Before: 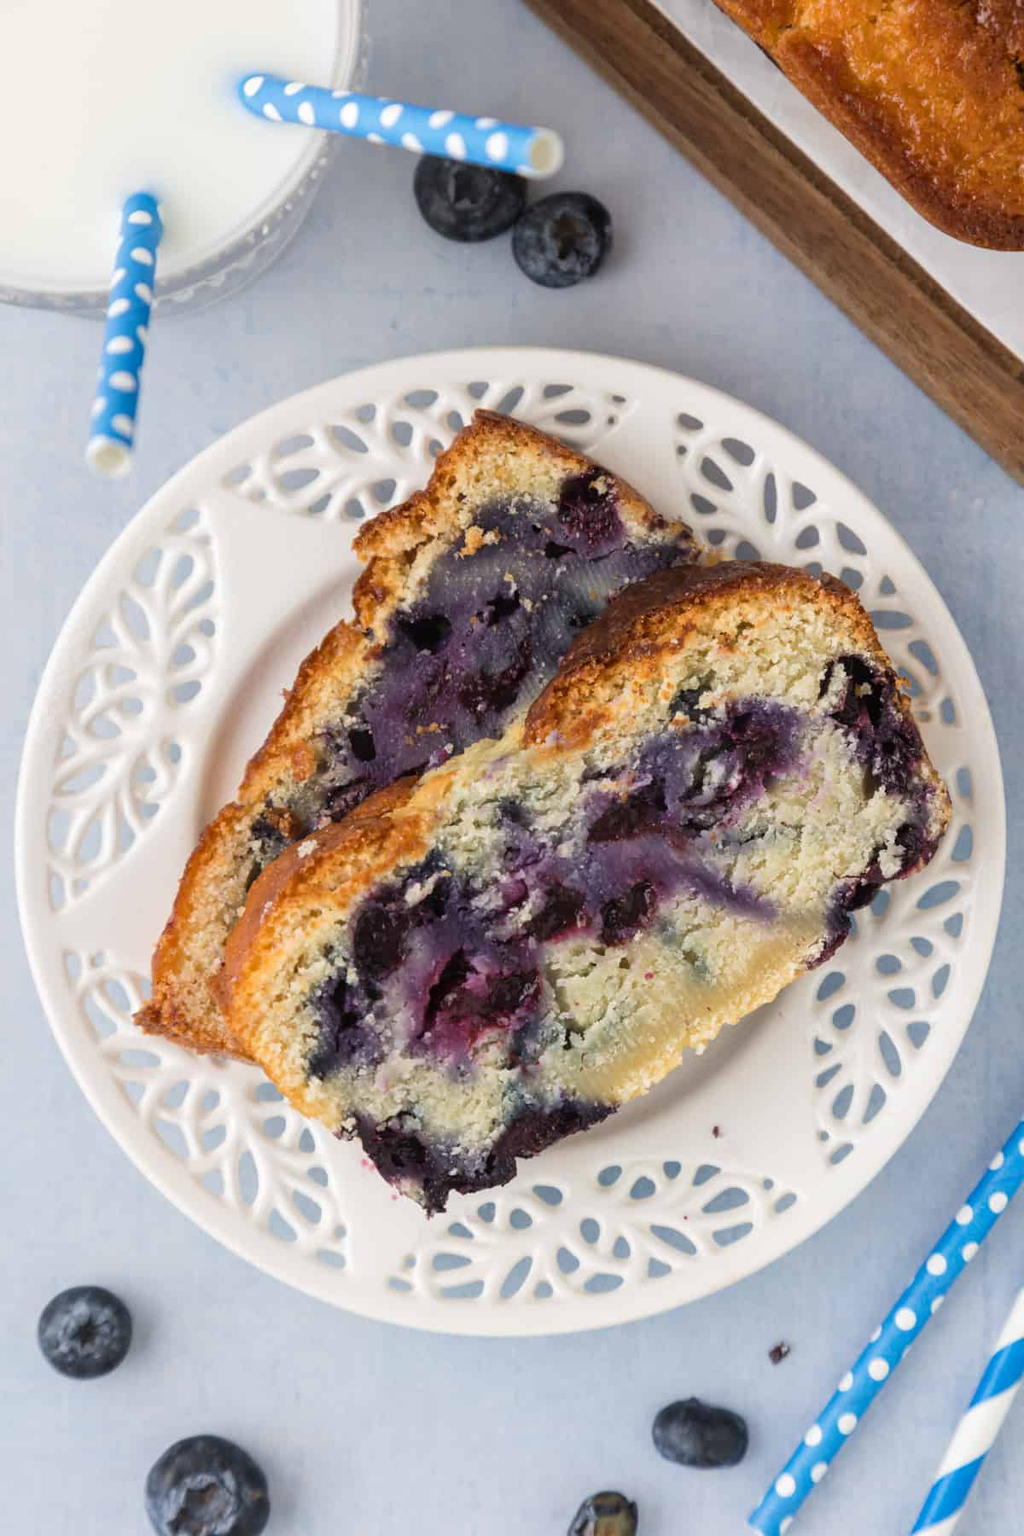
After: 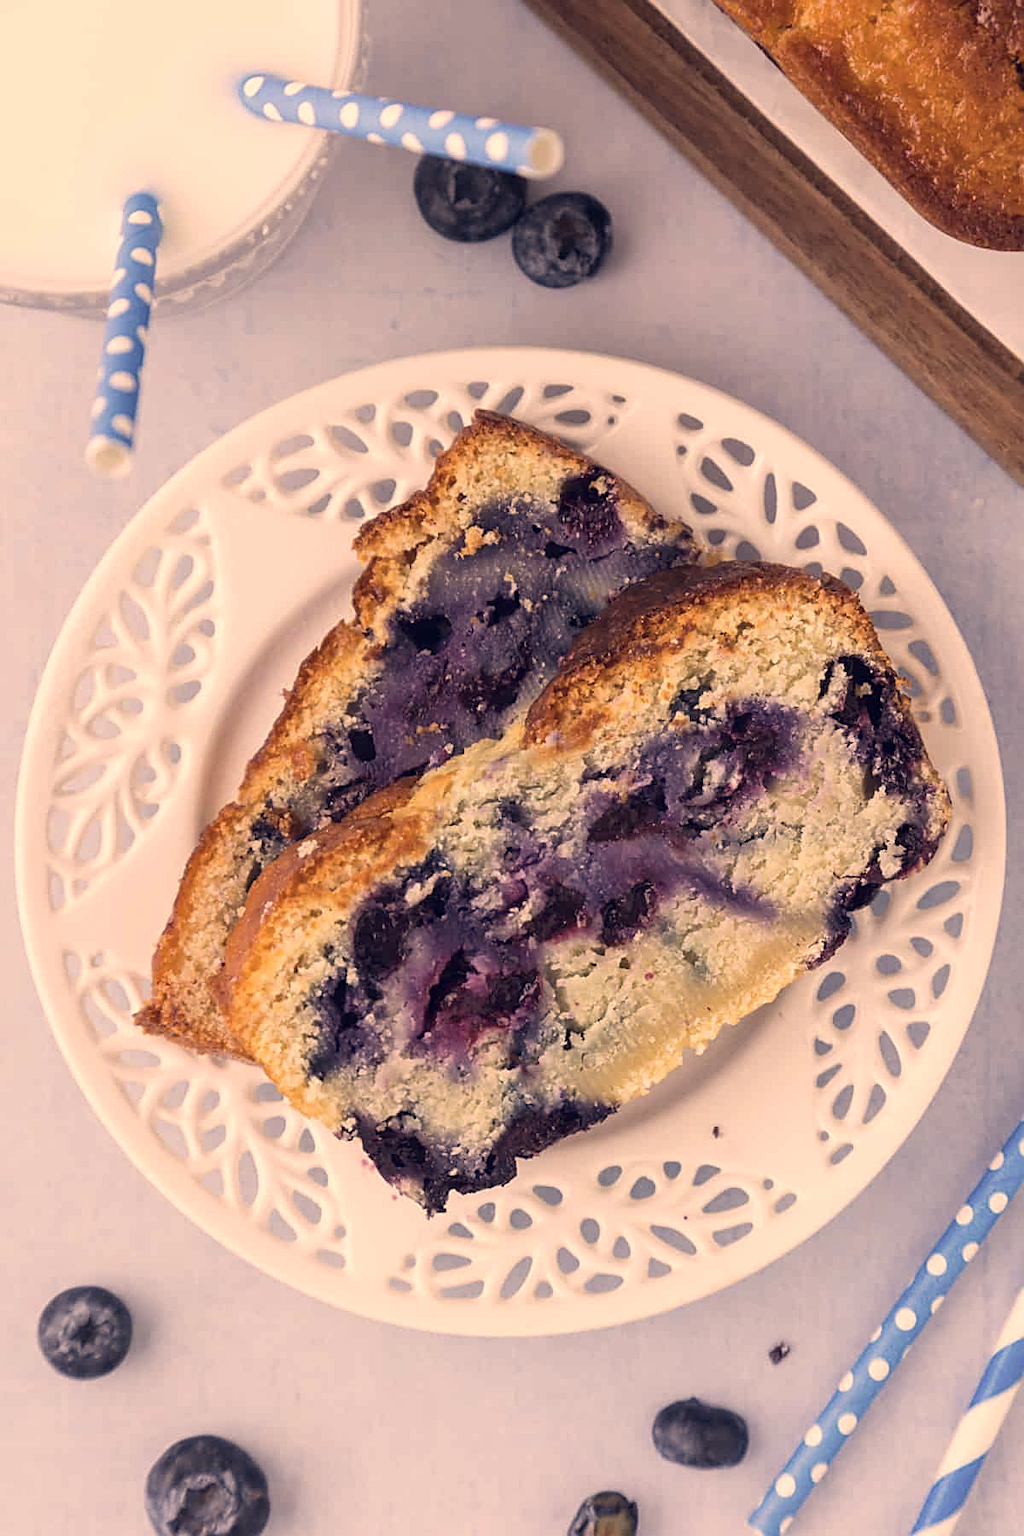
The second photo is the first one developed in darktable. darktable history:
sharpen: on, module defaults
color correction: highlights a* 19.89, highlights b* 27.89, shadows a* 3.32, shadows b* -17.43, saturation 0.758
